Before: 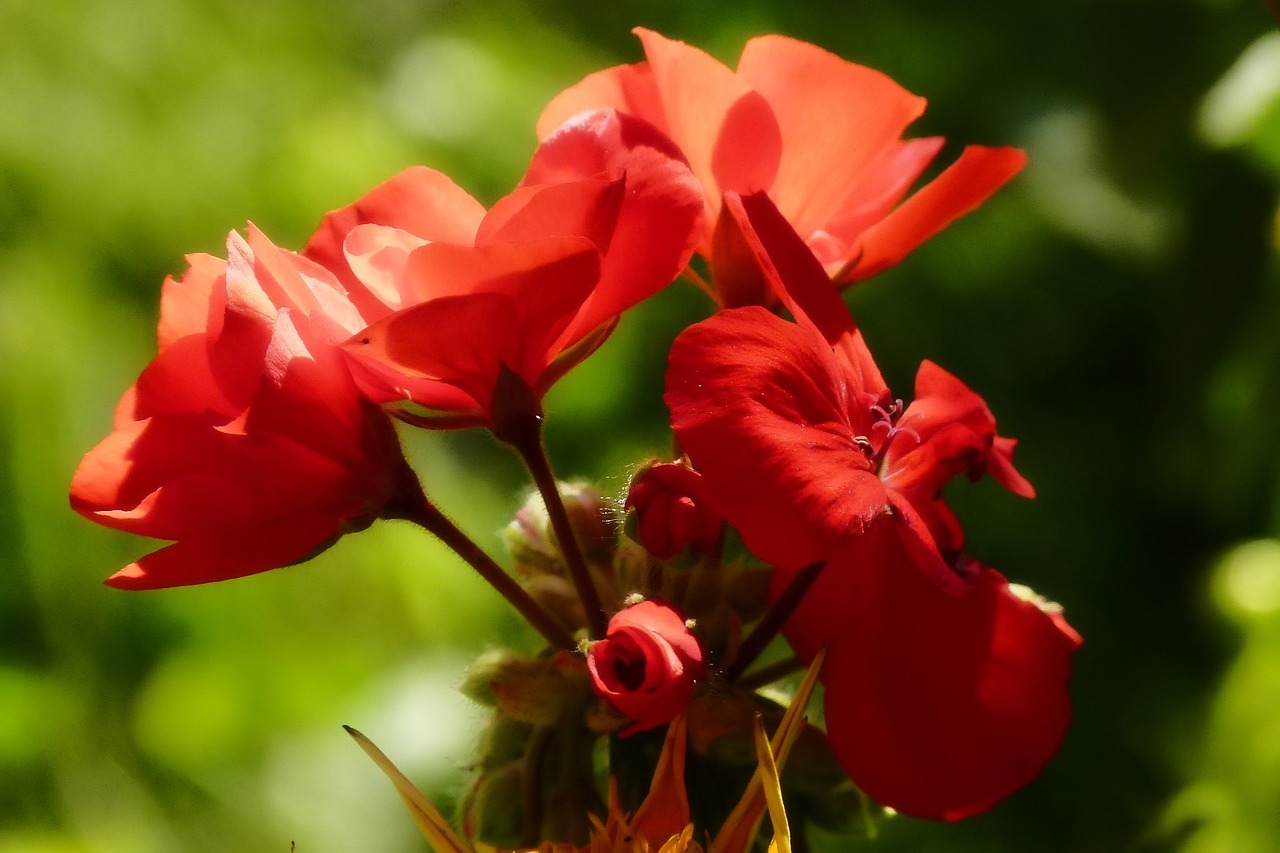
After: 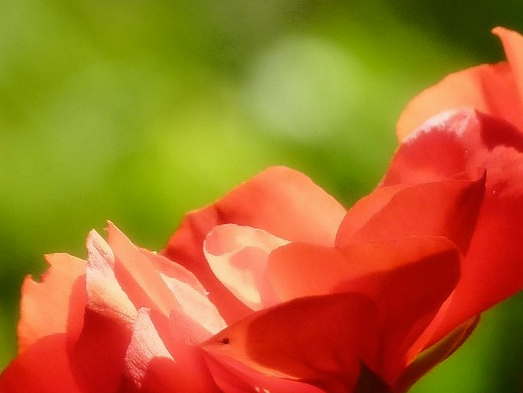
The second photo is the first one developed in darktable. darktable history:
color correction: highlights a* -2.68, highlights b* 2.55
crop and rotate: left 10.996%, top 0.055%, right 48.111%, bottom 53.761%
